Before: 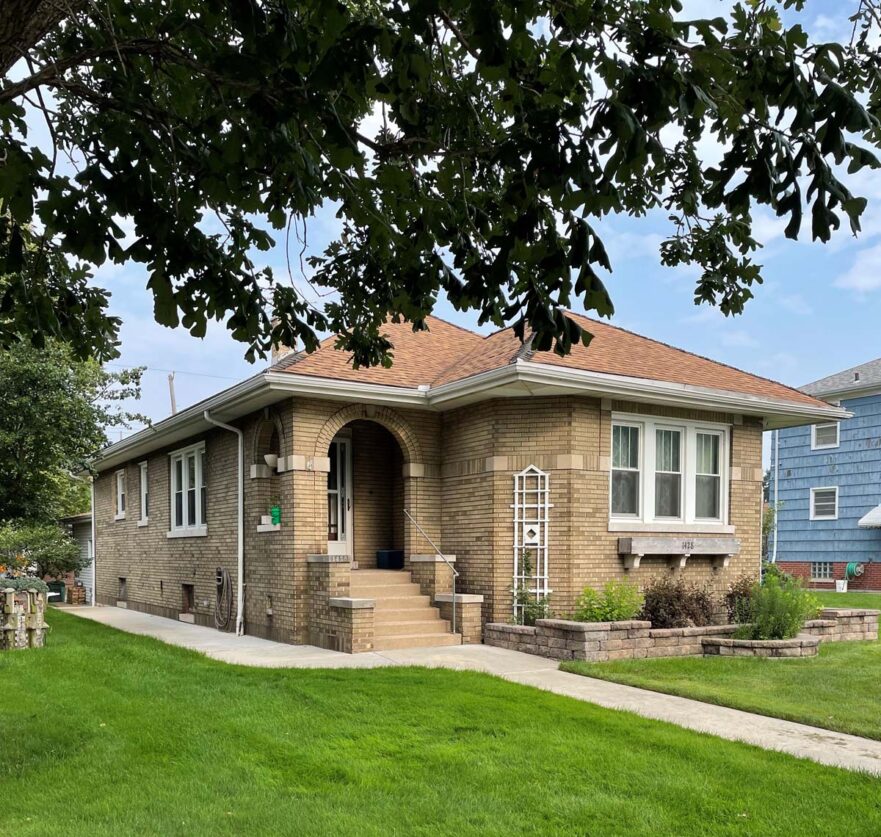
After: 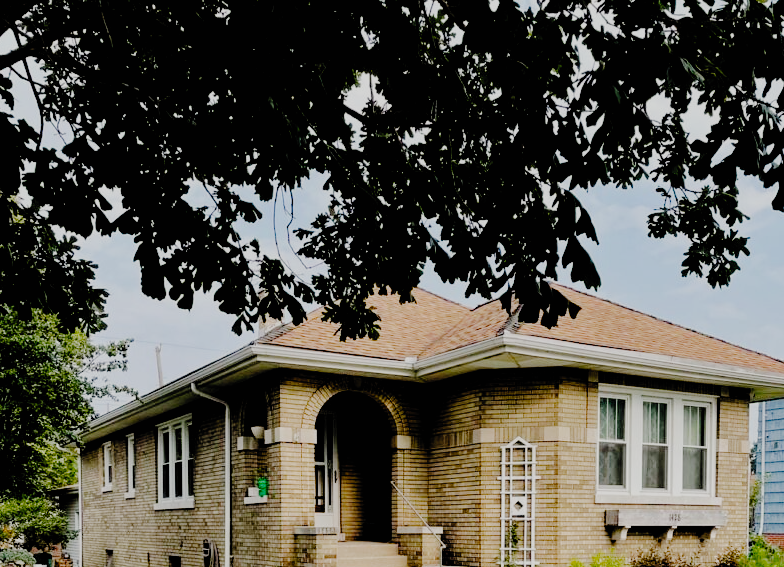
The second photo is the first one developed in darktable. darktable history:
filmic rgb: black relative exposure -2.85 EV, white relative exposure 4.56 EV, hardness 1.77, contrast 1.25, preserve chrominance no, color science v5 (2021)
tone curve: curves: ch0 [(0, 0) (0.003, 0.006) (0.011, 0.014) (0.025, 0.024) (0.044, 0.035) (0.069, 0.046) (0.1, 0.074) (0.136, 0.115) (0.177, 0.161) (0.224, 0.226) (0.277, 0.293) (0.335, 0.364) (0.399, 0.441) (0.468, 0.52) (0.543, 0.58) (0.623, 0.657) (0.709, 0.72) (0.801, 0.794) (0.898, 0.883) (1, 1)], preserve colors none
white balance: red 1.009, blue 0.985
crop: left 1.509%, top 3.452%, right 7.696%, bottom 28.452%
